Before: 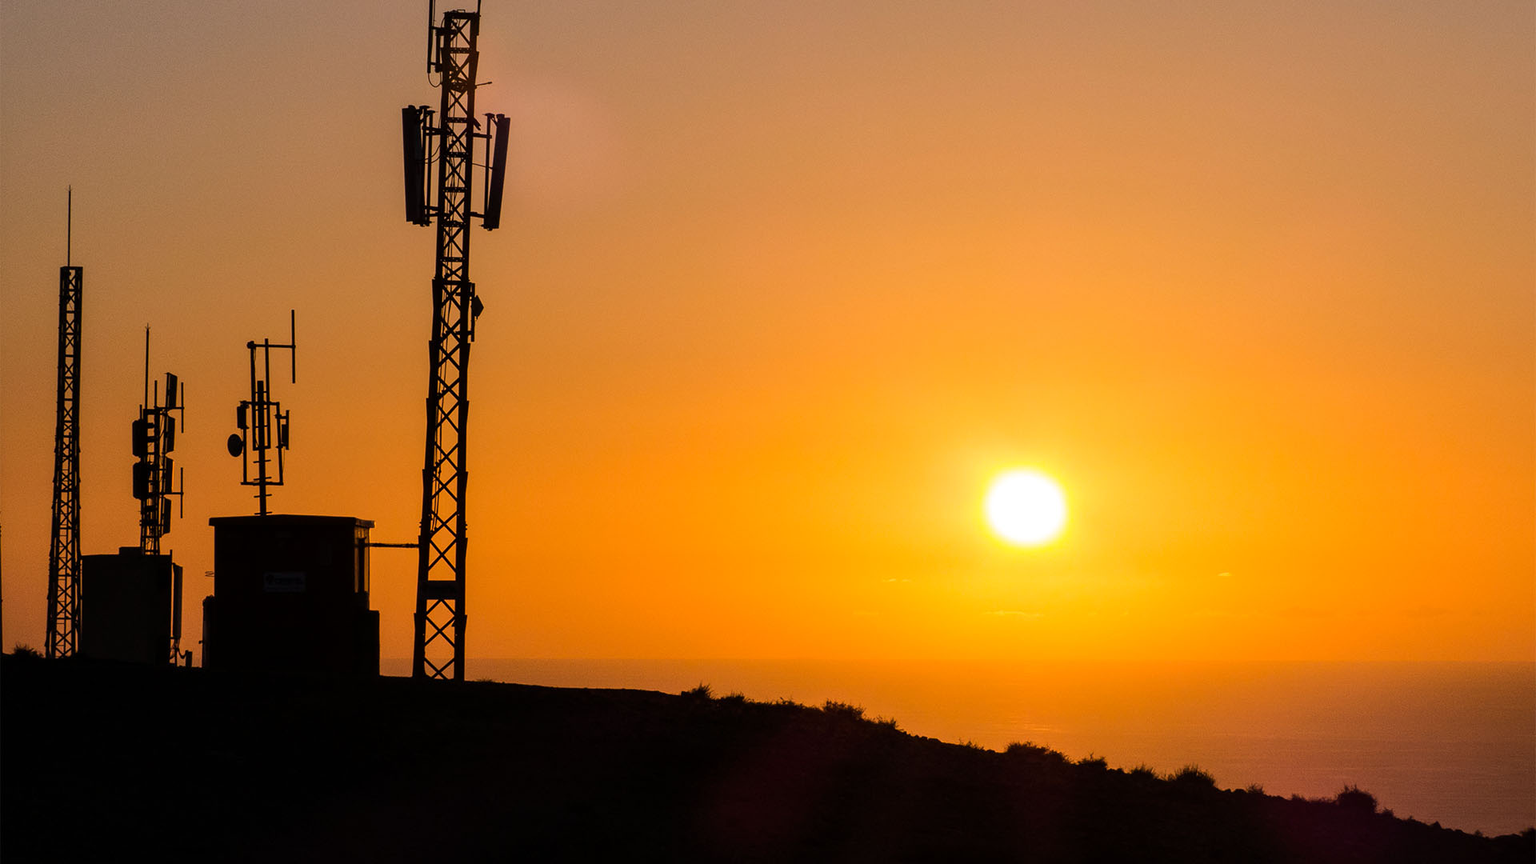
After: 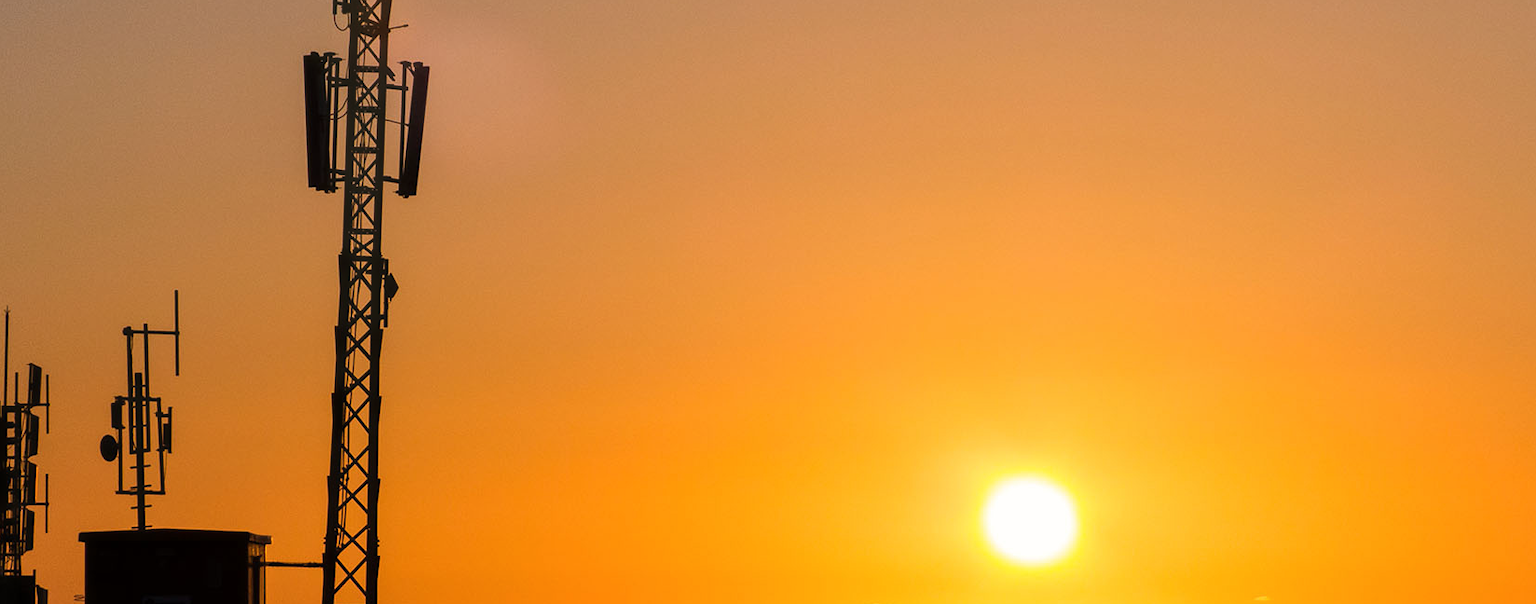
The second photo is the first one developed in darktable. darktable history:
haze removal: strength -0.054, compatibility mode true, adaptive false
crop and rotate: left 9.267%, top 7.124%, right 4.875%, bottom 32.708%
